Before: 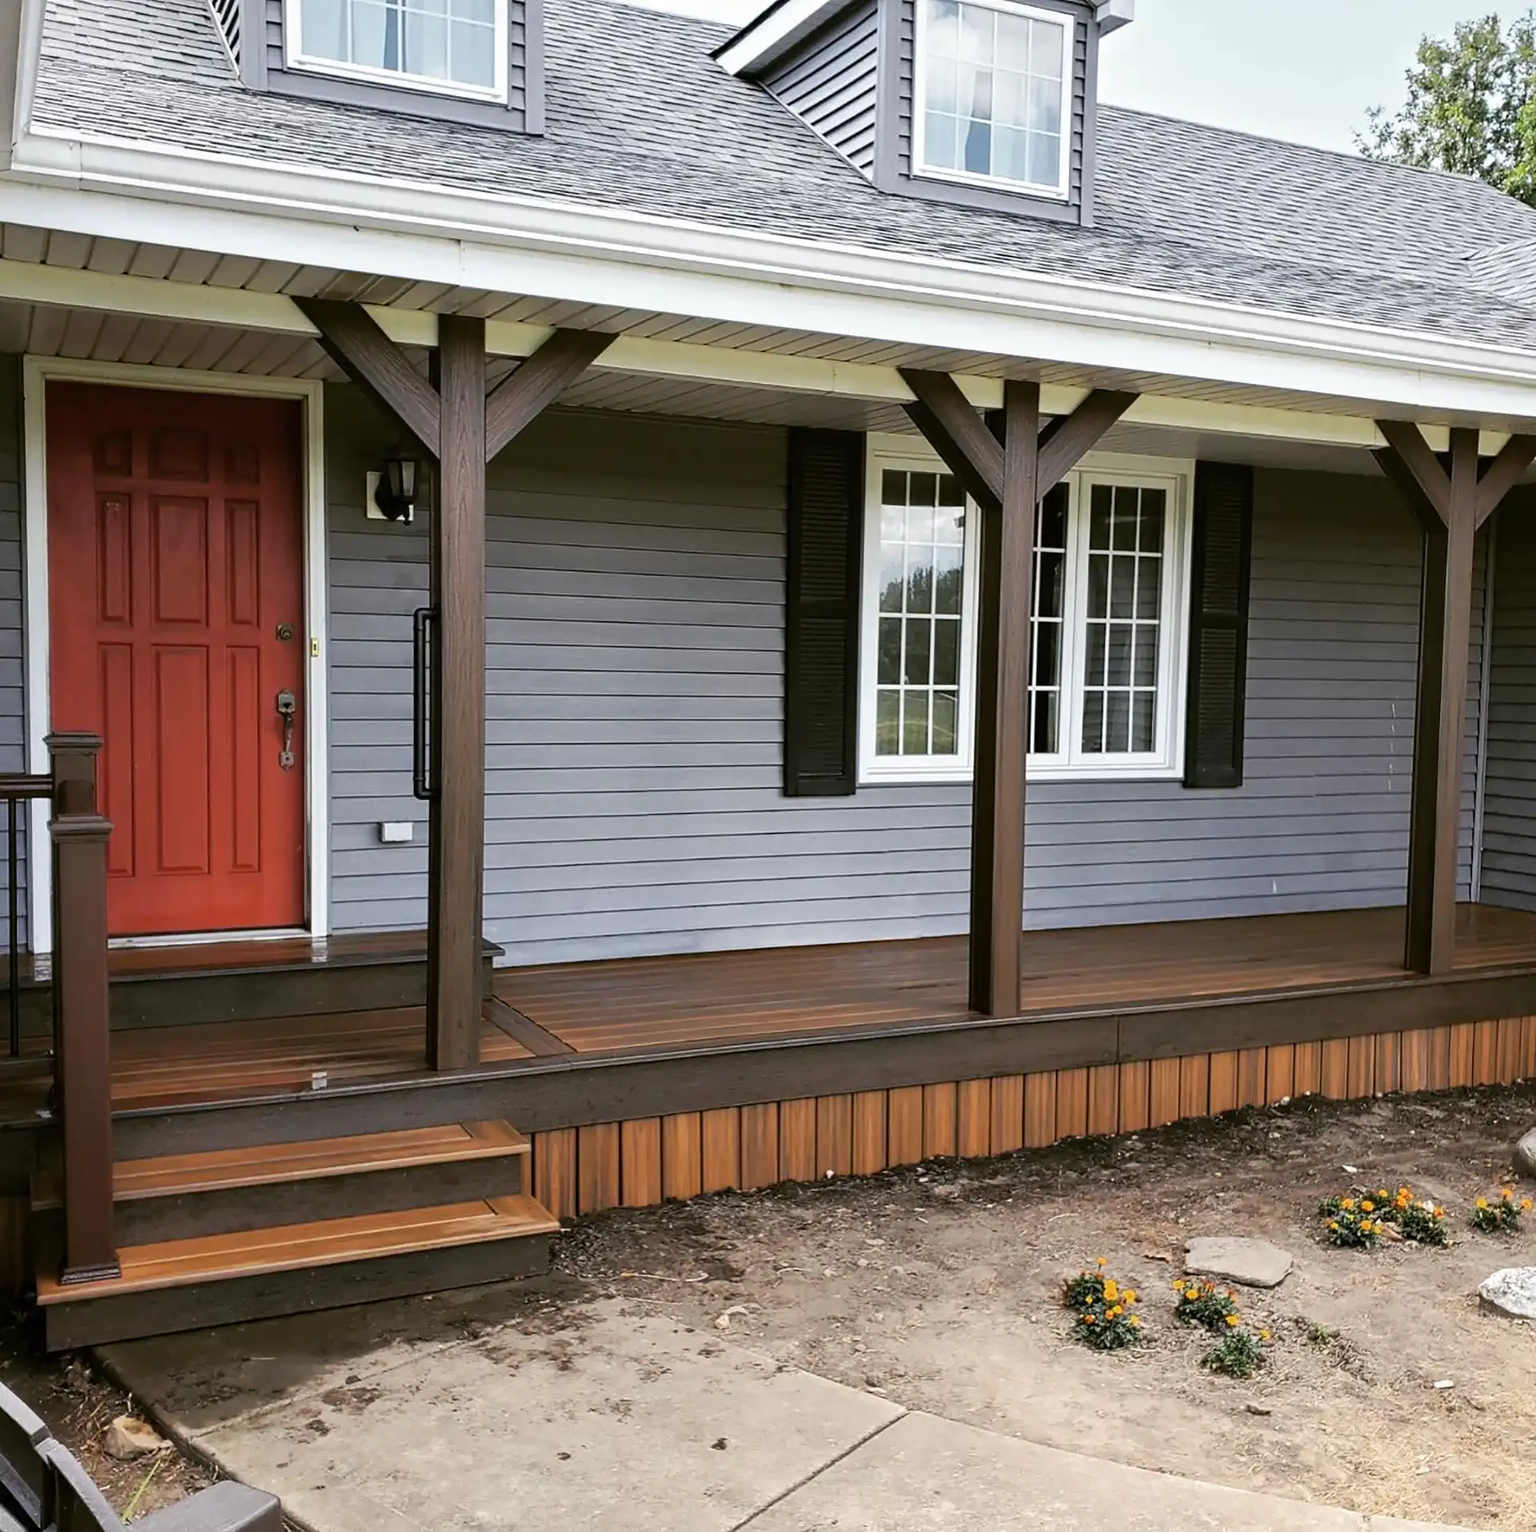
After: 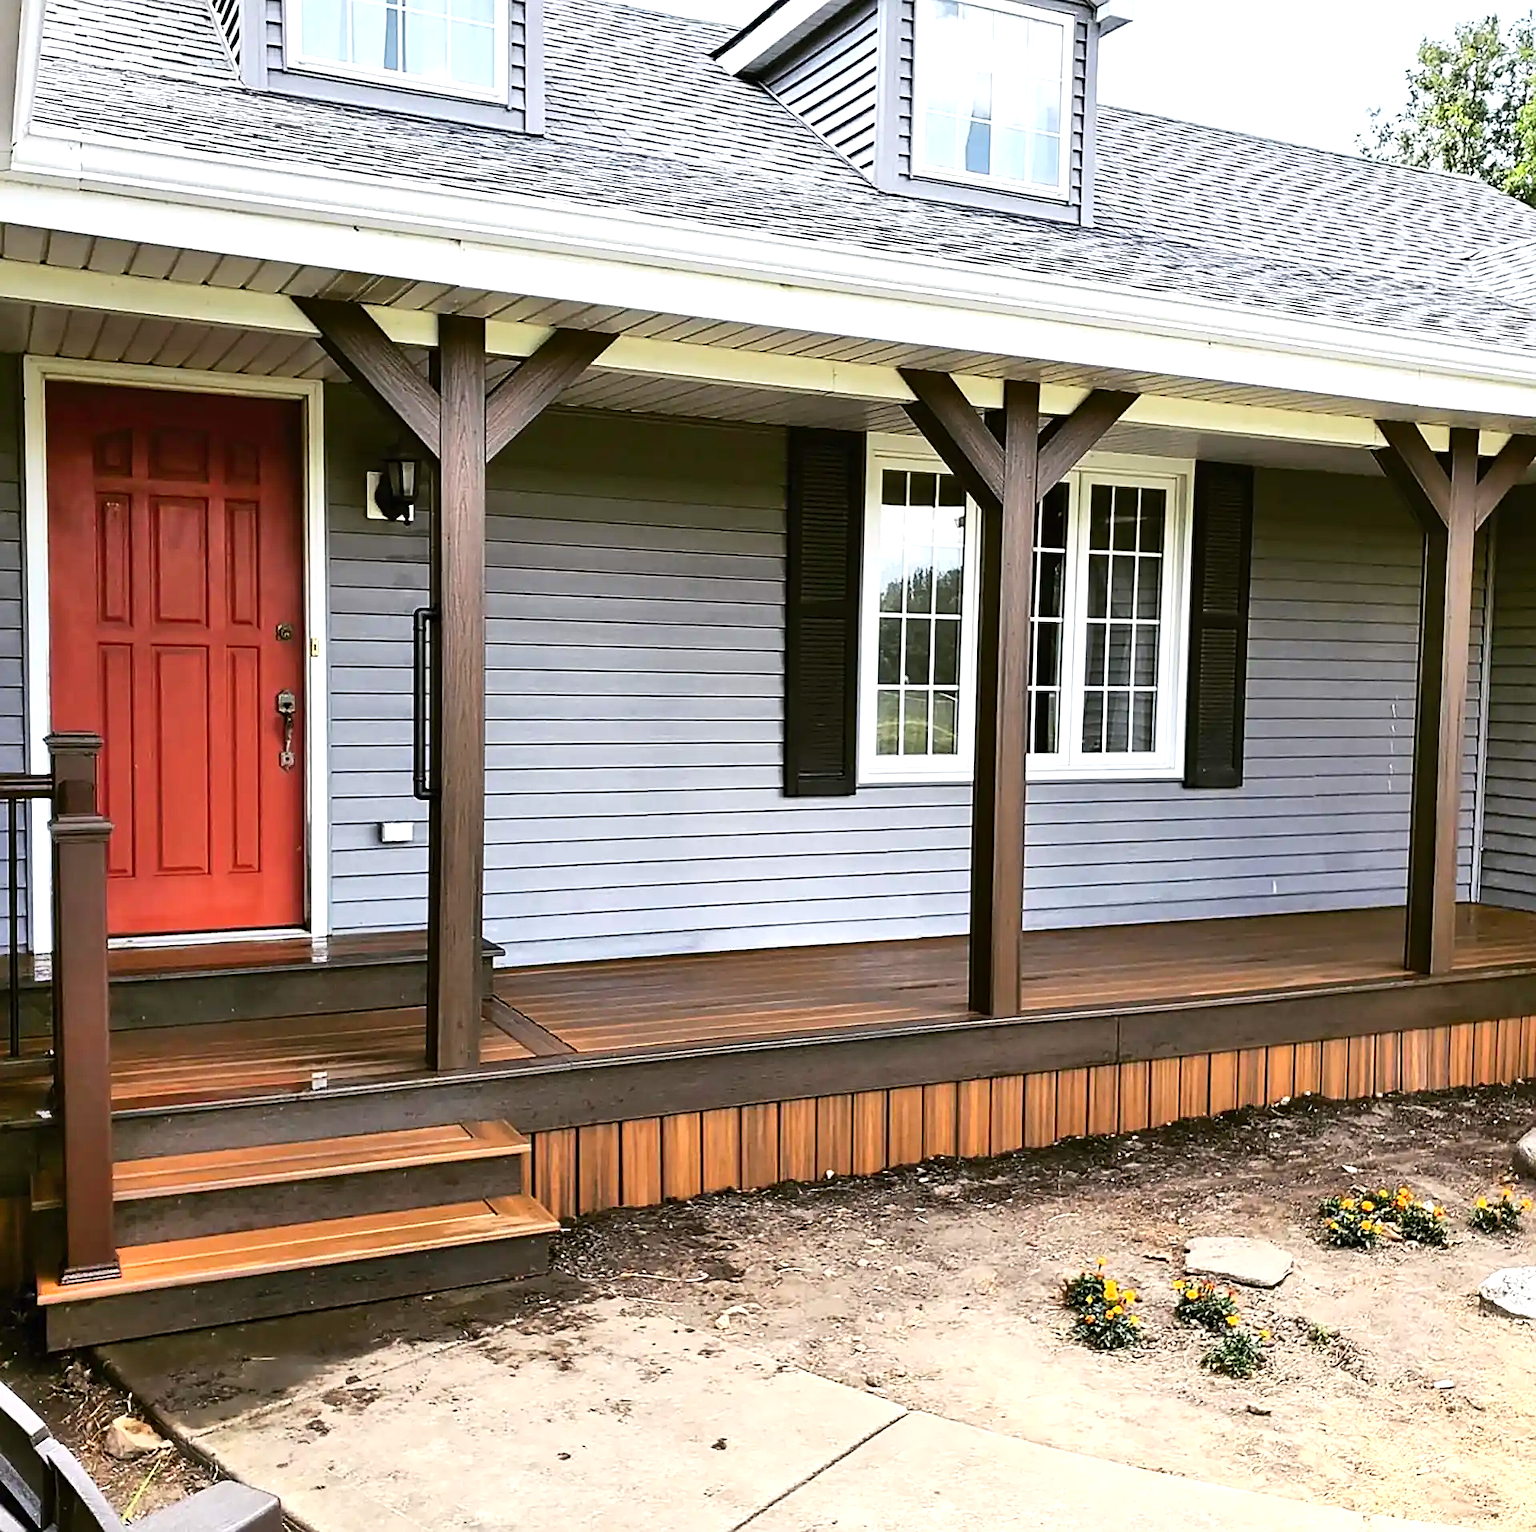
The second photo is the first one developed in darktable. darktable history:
sharpen: on, module defaults
shadows and highlights: radius 110.86, shadows 51.09, white point adjustment 9.16, highlights -4.17, highlights color adjustment 32.2%, soften with gaussian
contrast brightness saturation: contrast 0.23, brightness 0.1, saturation 0.29
